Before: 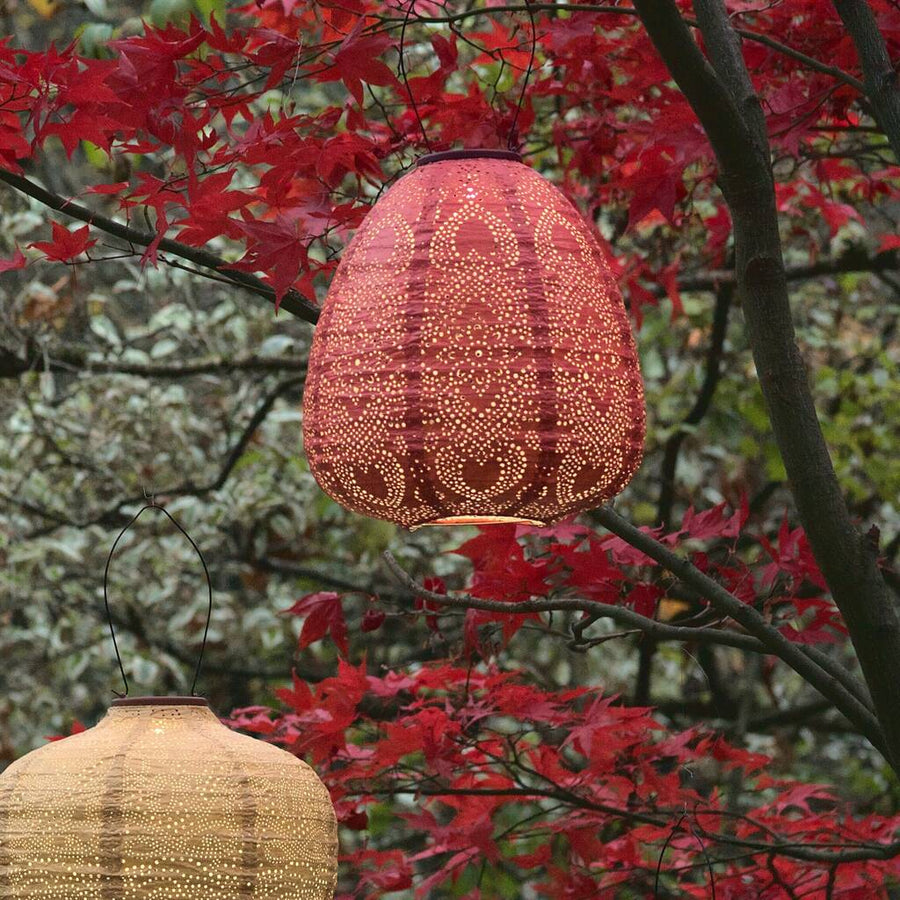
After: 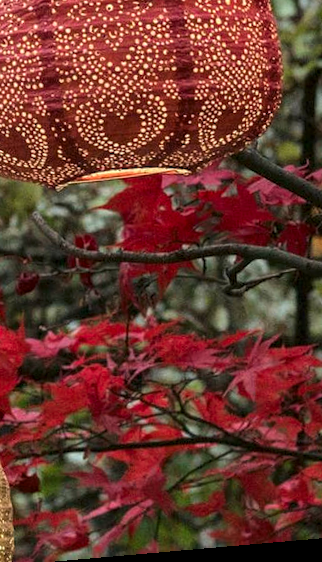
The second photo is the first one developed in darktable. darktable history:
rotate and perspective: rotation -4.98°, automatic cropping off
contrast brightness saturation: saturation 0.13
crop: left 40.878%, top 39.176%, right 25.993%, bottom 3.081%
levels: levels [0.031, 0.5, 0.969]
local contrast: on, module defaults
